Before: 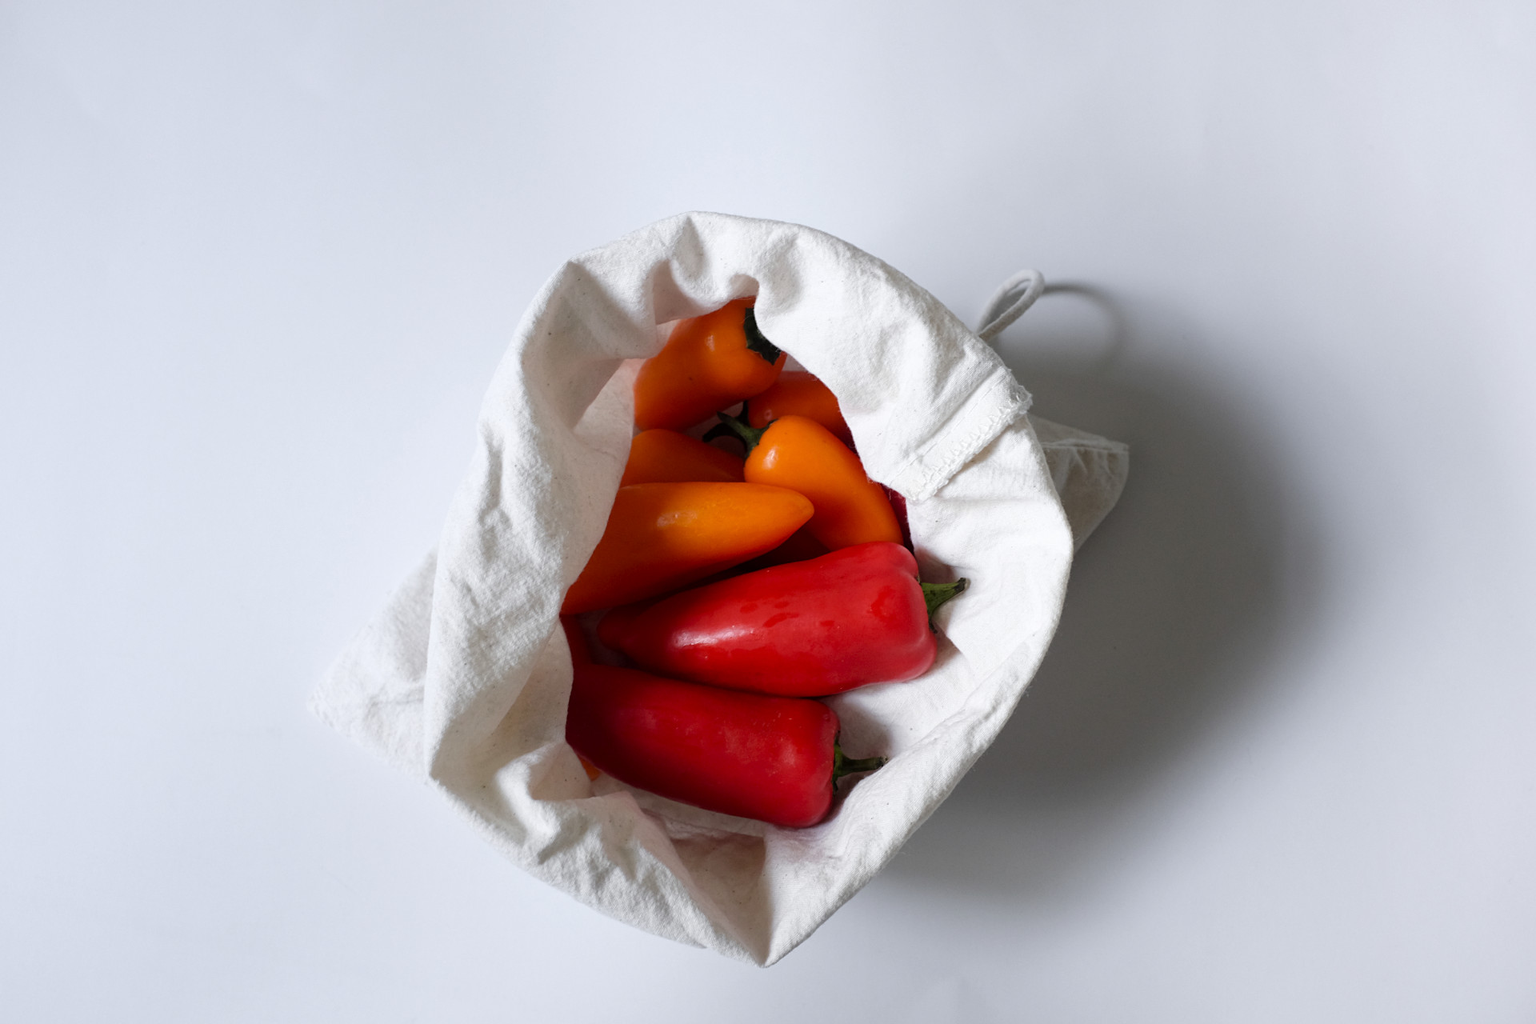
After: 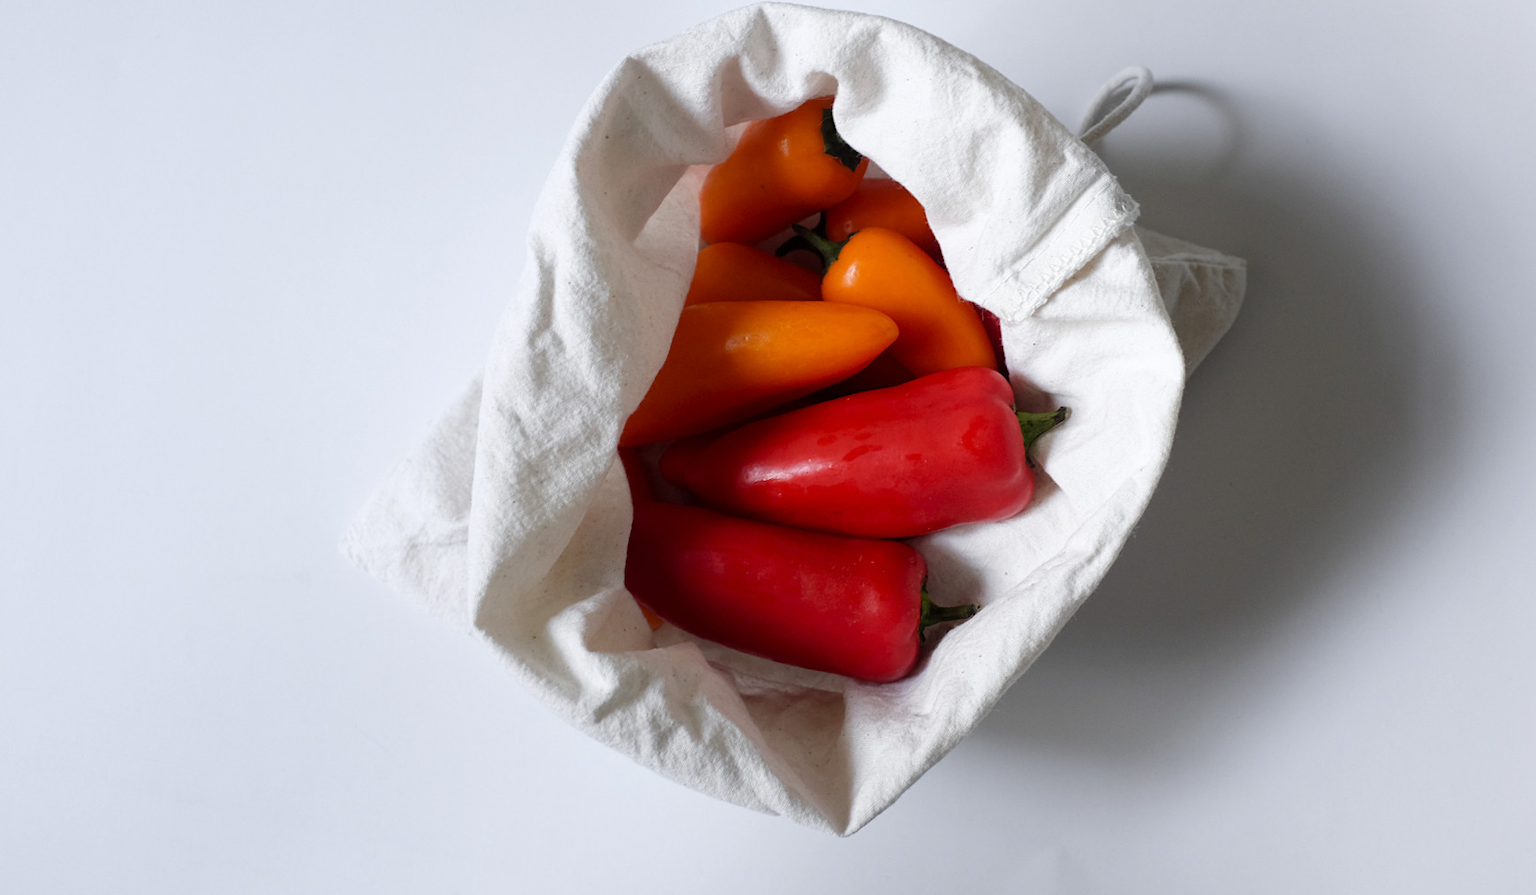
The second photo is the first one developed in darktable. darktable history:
crop: top 20.479%, right 9.414%, bottom 0.233%
